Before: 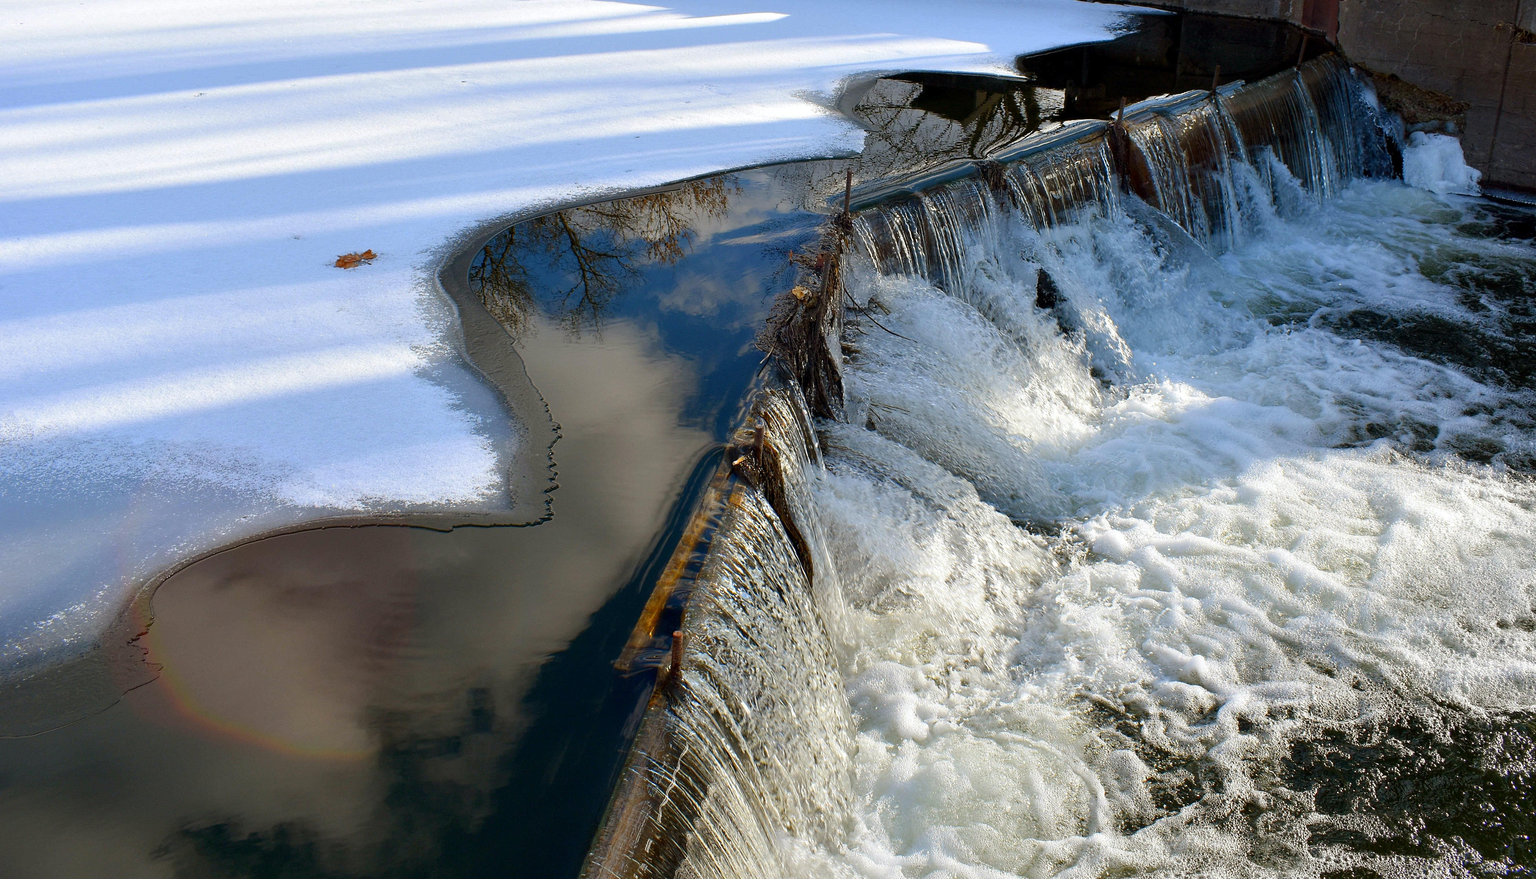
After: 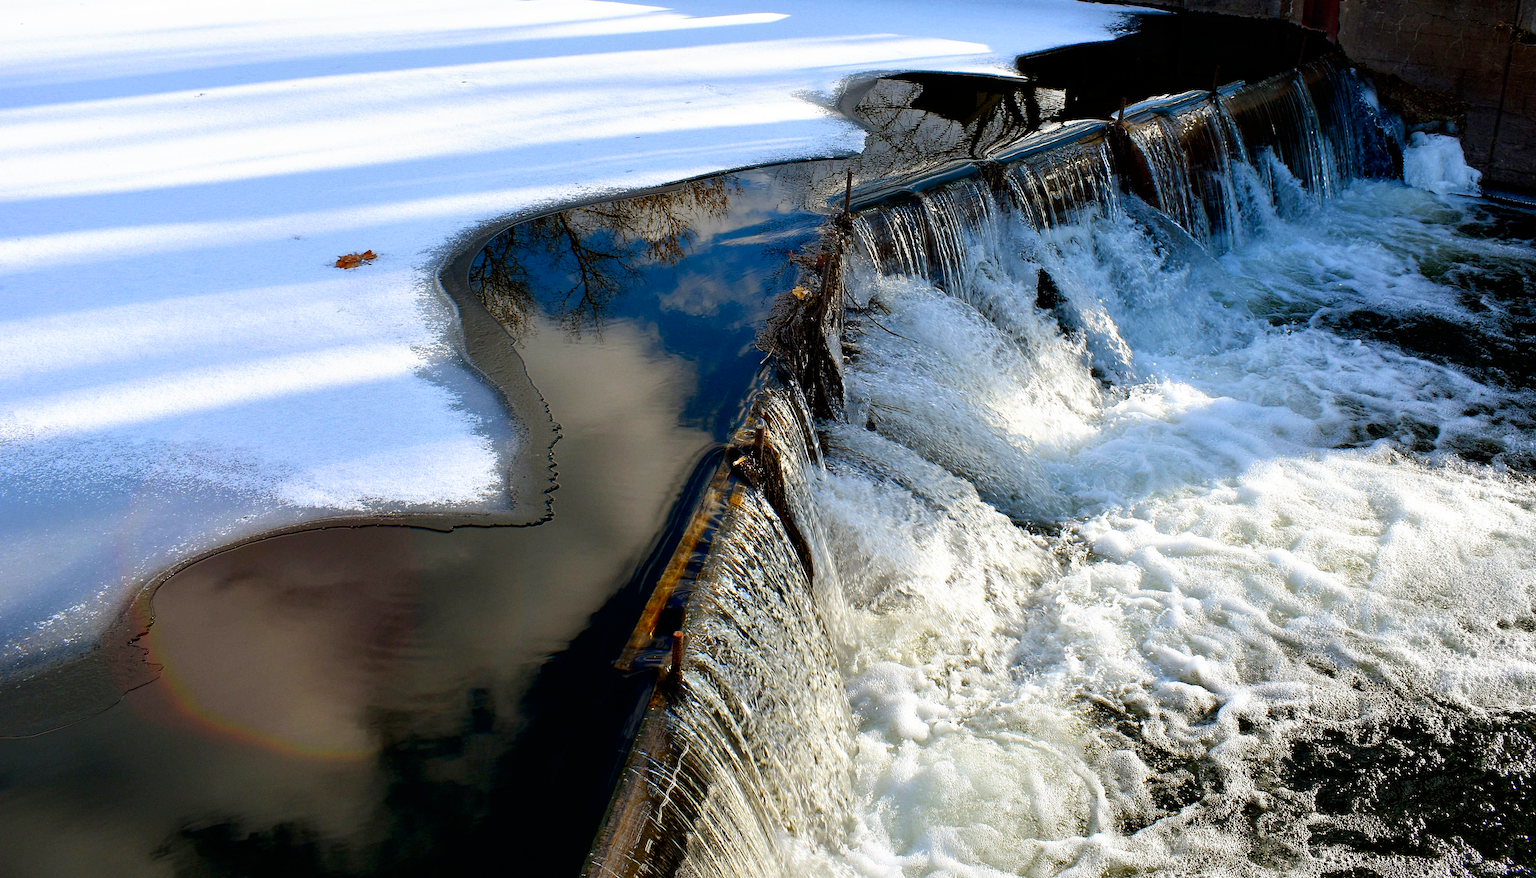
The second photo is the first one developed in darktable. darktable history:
tone curve: curves: ch0 [(0, 0) (0.003, 0) (0.011, 0.001) (0.025, 0.003) (0.044, 0.004) (0.069, 0.007) (0.1, 0.01) (0.136, 0.033) (0.177, 0.082) (0.224, 0.141) (0.277, 0.208) (0.335, 0.282) (0.399, 0.363) (0.468, 0.451) (0.543, 0.545) (0.623, 0.647) (0.709, 0.756) (0.801, 0.87) (0.898, 0.972) (1, 1)], preserve colors none
